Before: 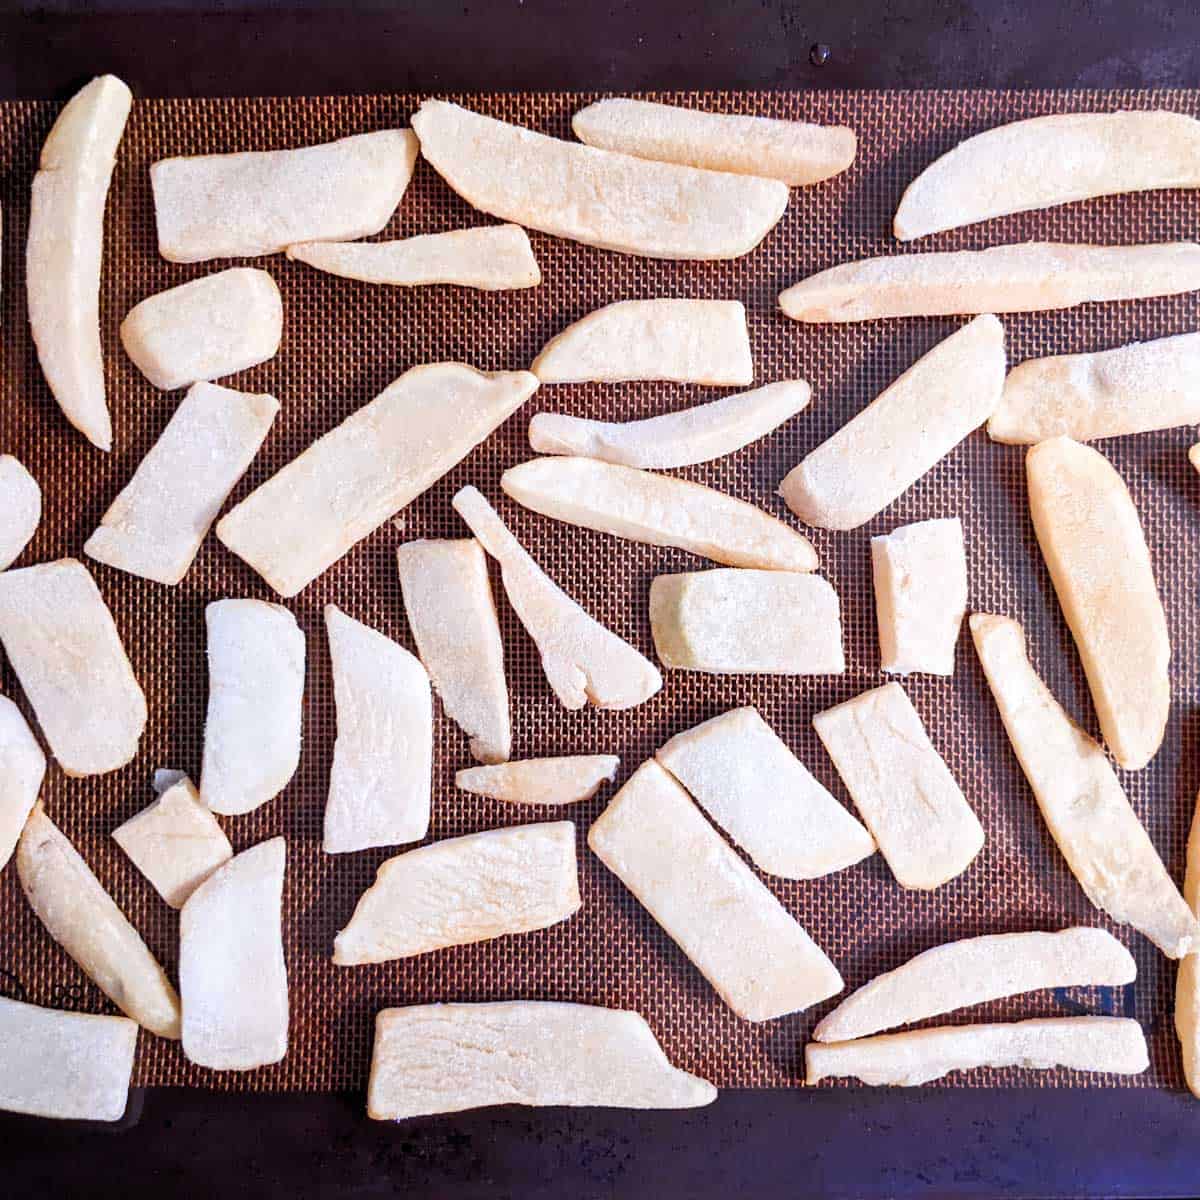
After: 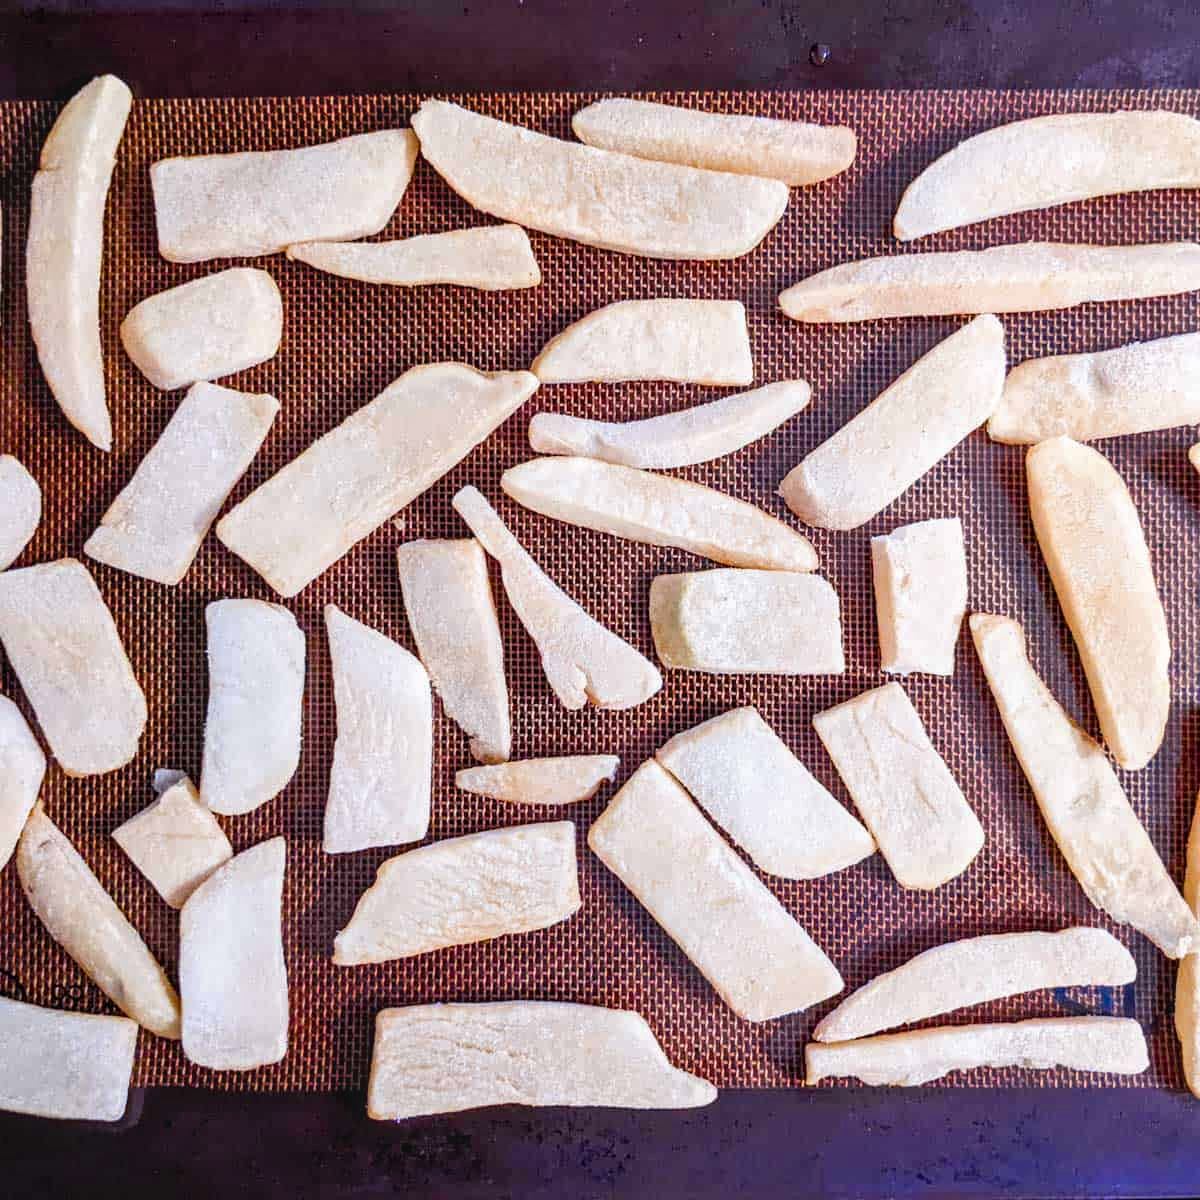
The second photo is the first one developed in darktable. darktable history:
color balance rgb: perceptual saturation grading › global saturation 20%, perceptual saturation grading › highlights -25%, perceptual saturation grading › shadows 25%
local contrast: on, module defaults
